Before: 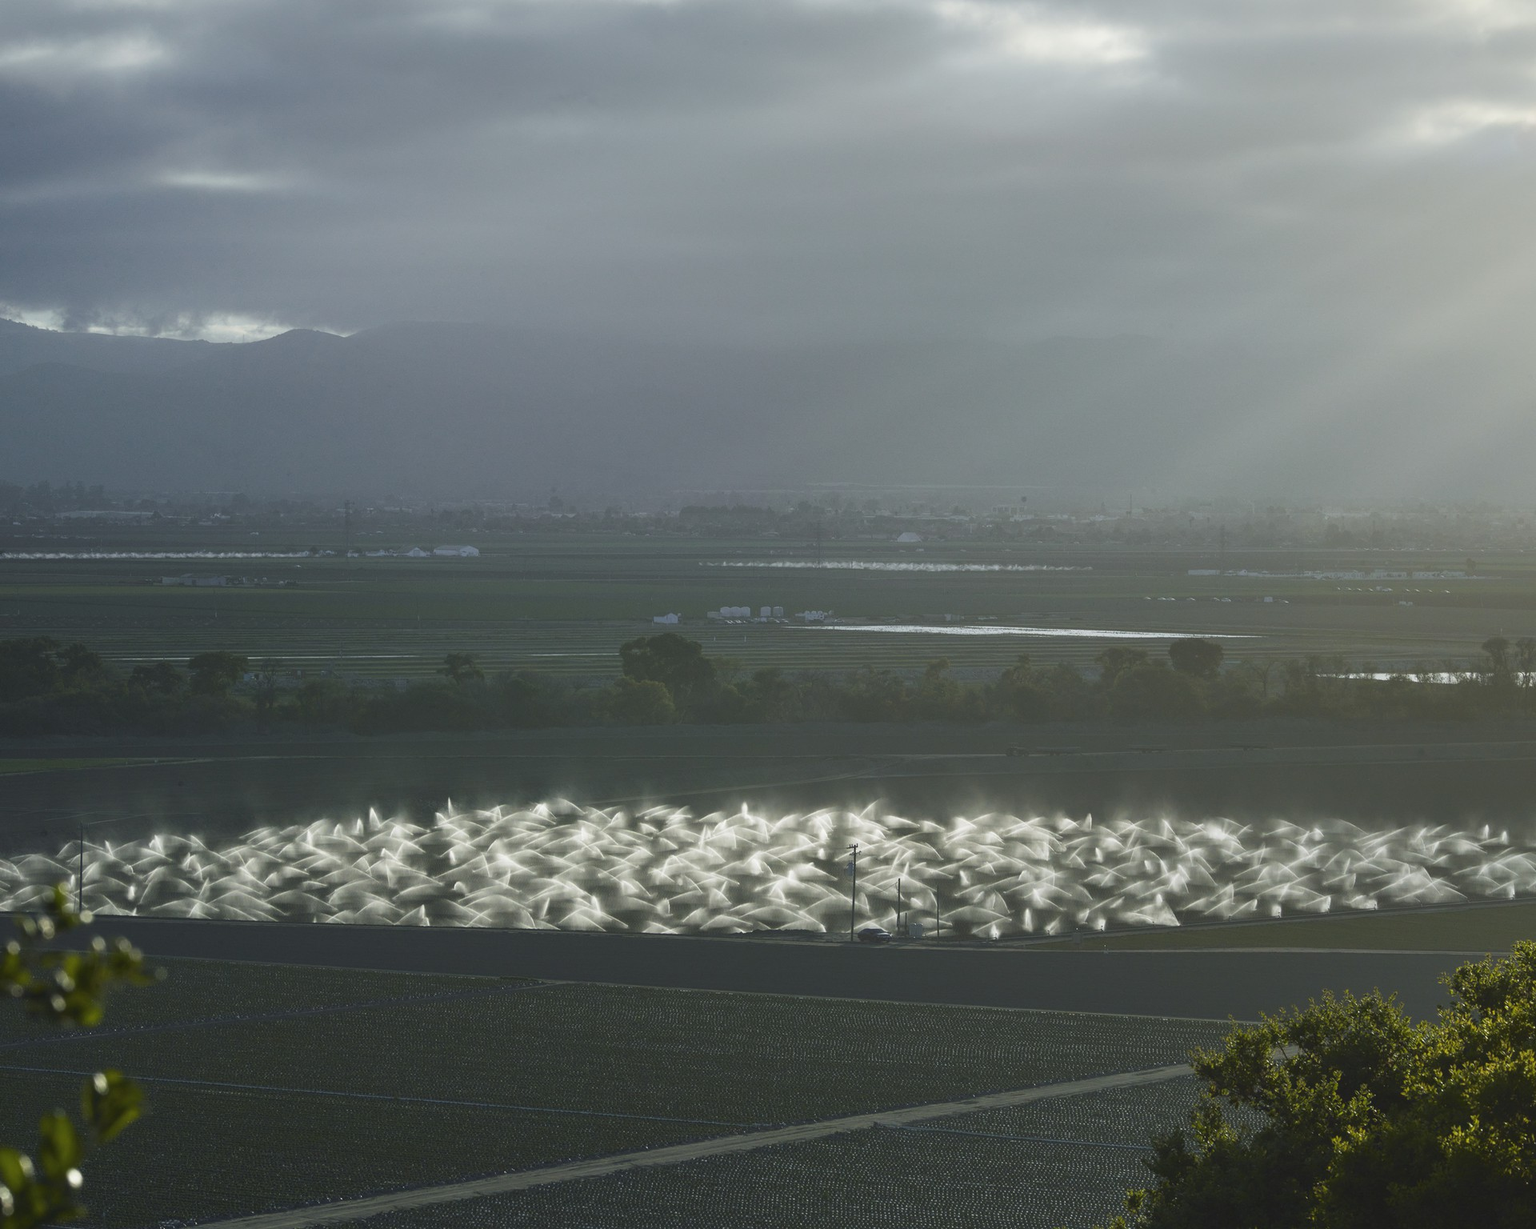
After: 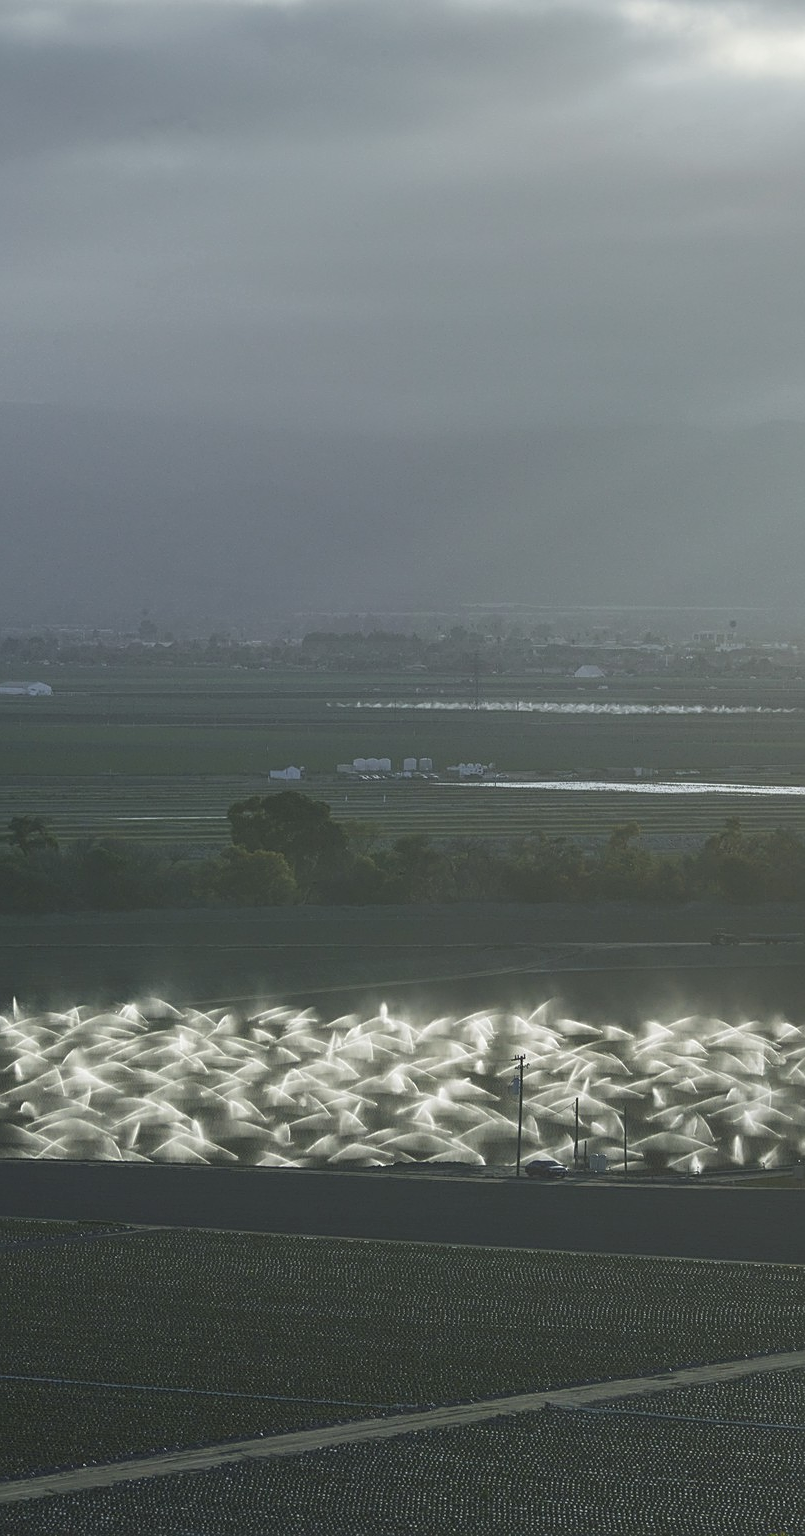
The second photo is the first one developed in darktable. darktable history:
crop: left 28.528%, right 29.533%
sharpen: on, module defaults
local contrast: detail 110%
